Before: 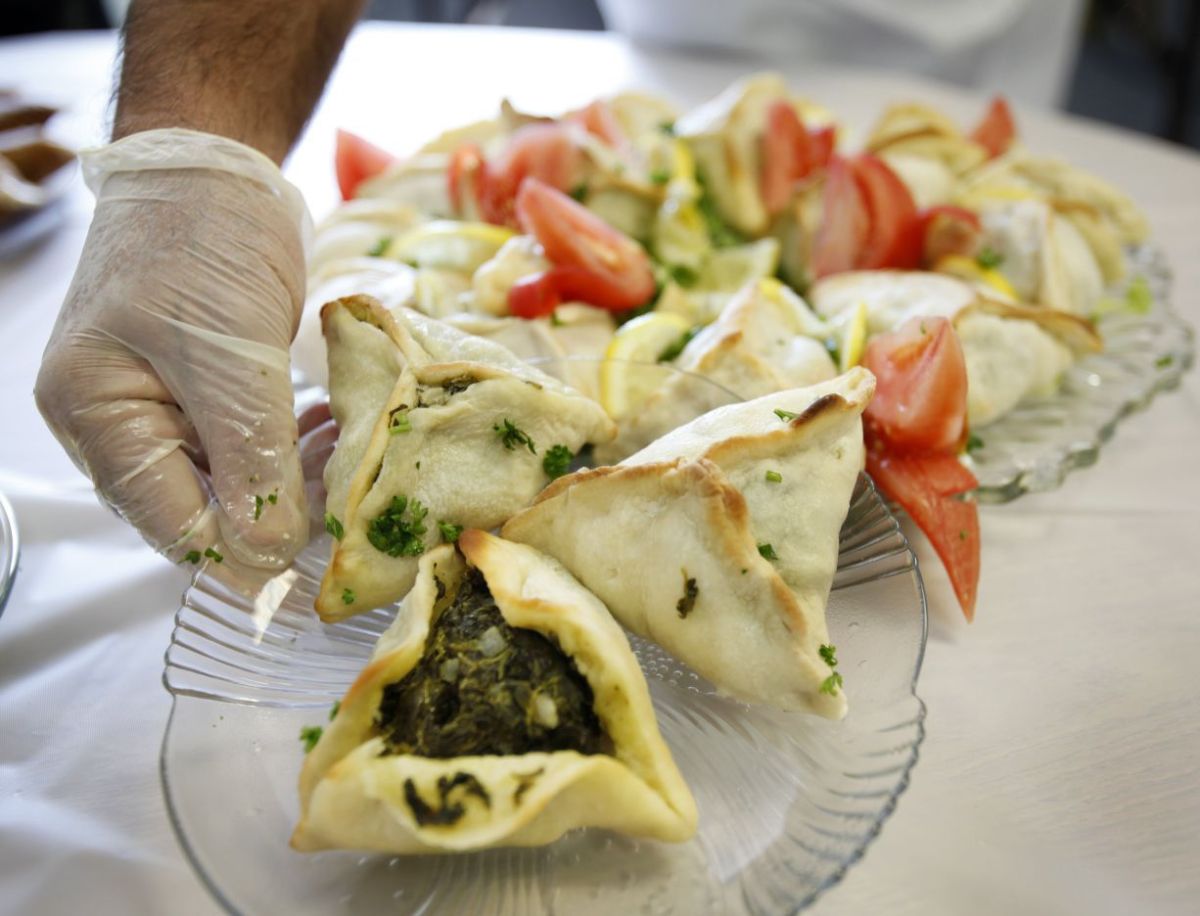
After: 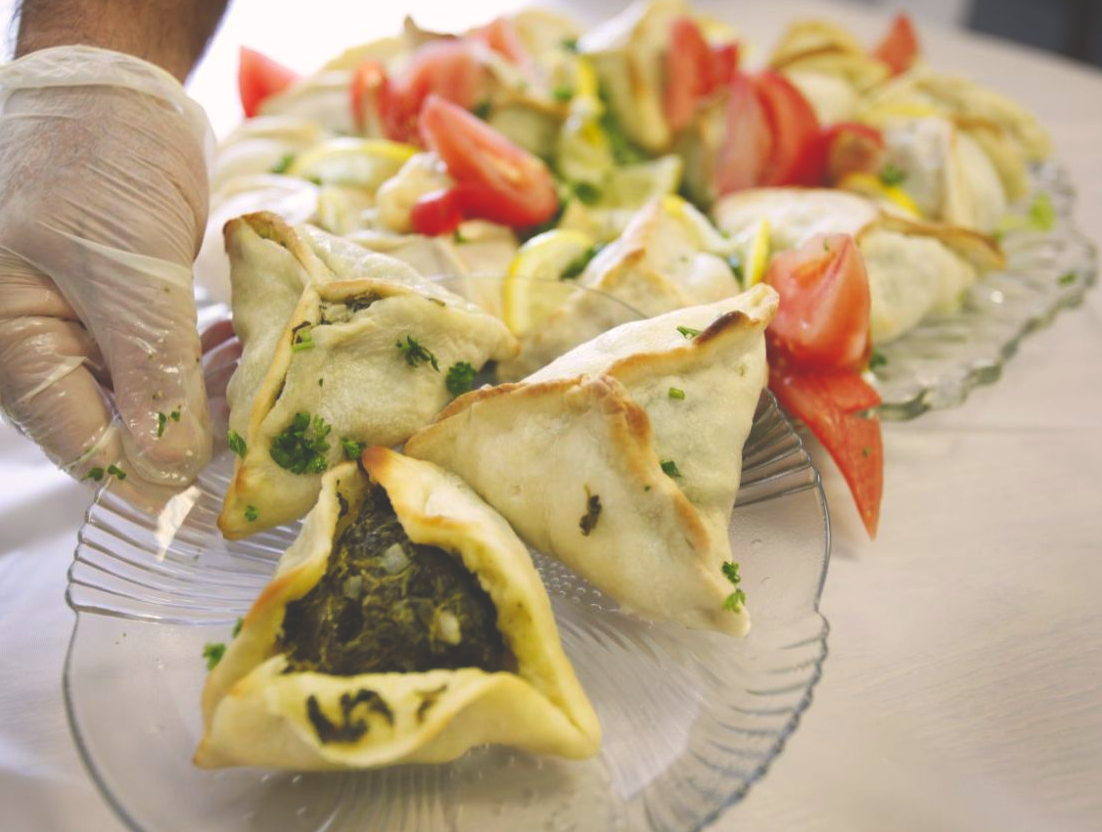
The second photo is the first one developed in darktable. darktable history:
exposure: black level correction -0.032, compensate highlight preservation false
crop and rotate: left 8.123%, top 9.156%
color correction: highlights a* 3.28, highlights b* 1.72, saturation 1.23
